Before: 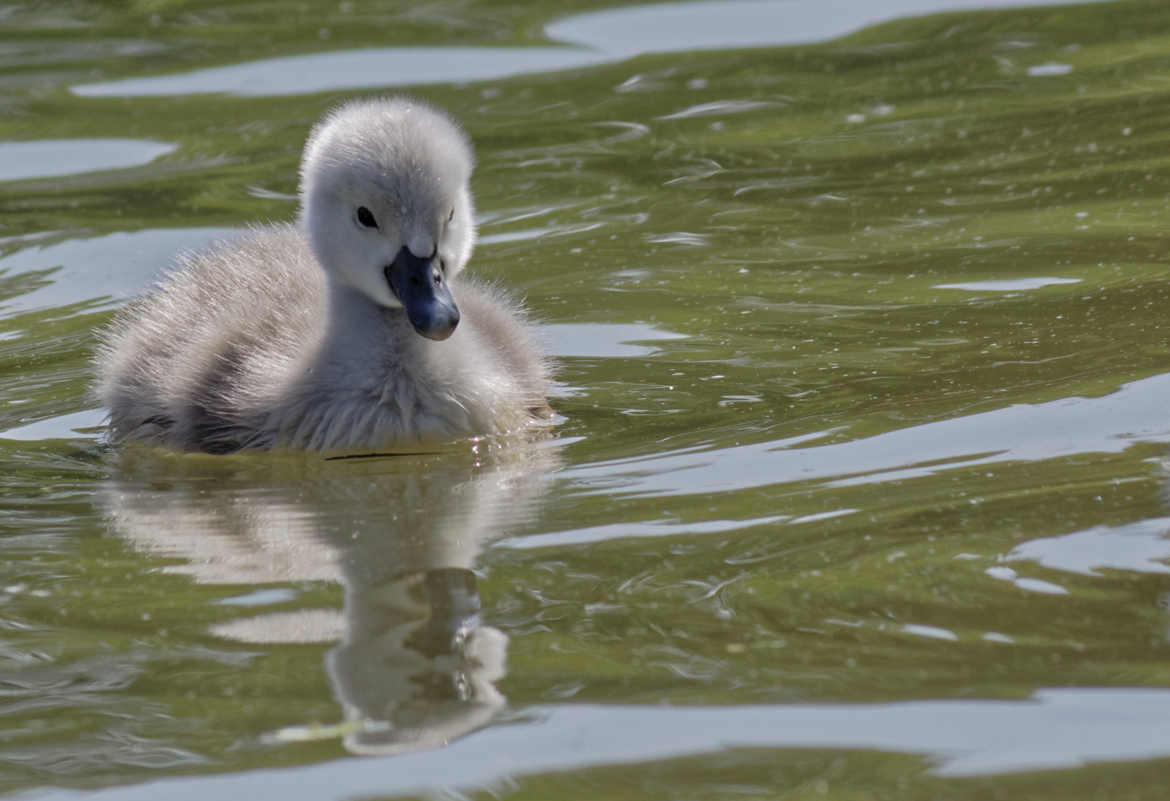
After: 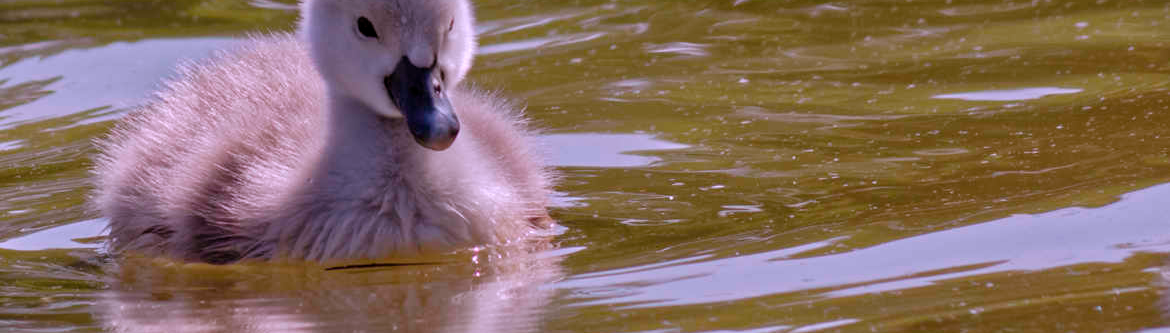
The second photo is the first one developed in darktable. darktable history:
crop and rotate: top 23.841%, bottom 34.495%
color correction: highlights a* 15.09, highlights b* -24.85
vignetting: fall-off start 100.39%, width/height ratio 1.305
color balance rgb: power › chroma 1.571%, power › hue 26.21°, linear chroma grading › shadows -8.055%, linear chroma grading › global chroma 9.944%, perceptual saturation grading › global saturation 20%, perceptual saturation grading › highlights -25.72%, perceptual saturation grading › shadows 25.326%, global vibrance 0.476%
